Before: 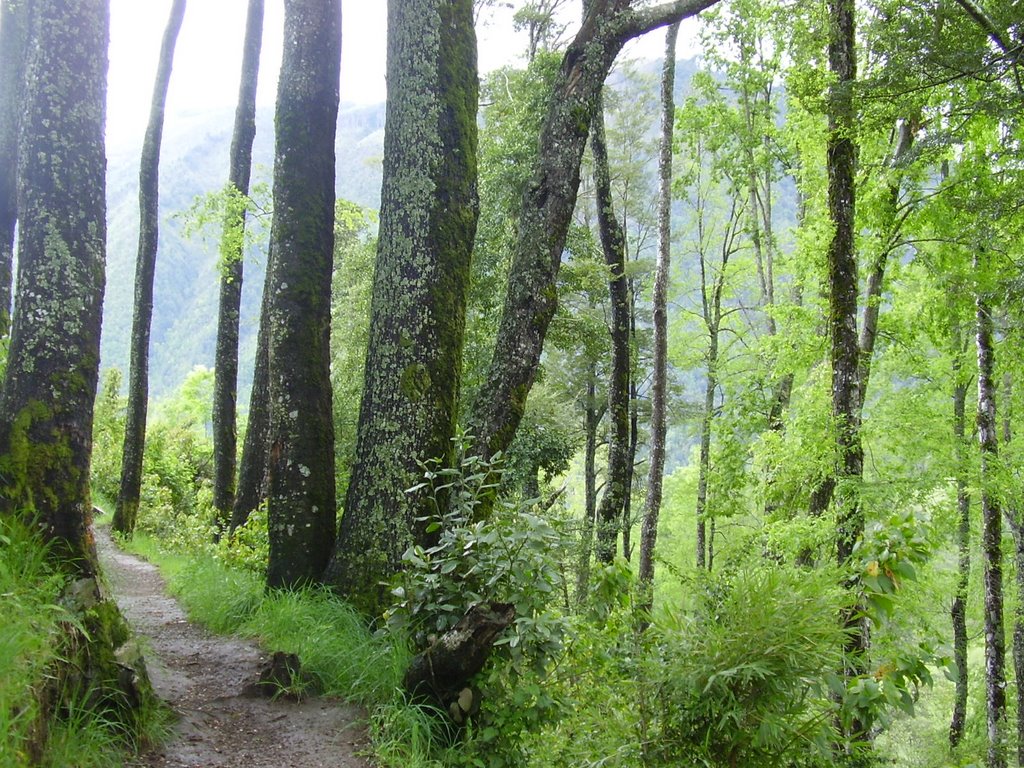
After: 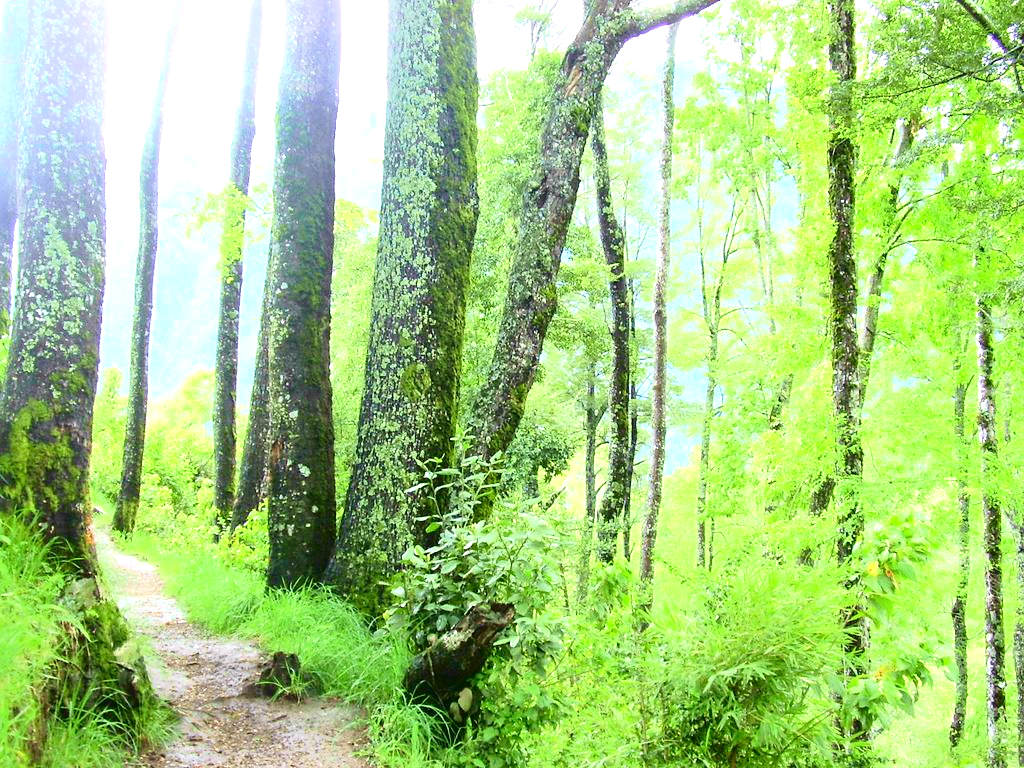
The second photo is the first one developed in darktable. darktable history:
exposure: black level correction 0, exposure 1.4 EV, compensate highlight preservation false
tone curve: curves: ch0 [(0, 0.014) (0.17, 0.099) (0.392, 0.438) (0.725, 0.828) (0.872, 0.918) (1, 0.981)]; ch1 [(0, 0) (0.402, 0.36) (0.488, 0.466) (0.5, 0.499) (0.515, 0.515) (0.574, 0.595) (0.619, 0.65) (0.701, 0.725) (1, 1)]; ch2 [(0, 0) (0.432, 0.422) (0.486, 0.49) (0.503, 0.503) (0.523, 0.554) (0.562, 0.606) (0.644, 0.694) (0.717, 0.753) (1, 0.991)], color space Lab, independent channels
